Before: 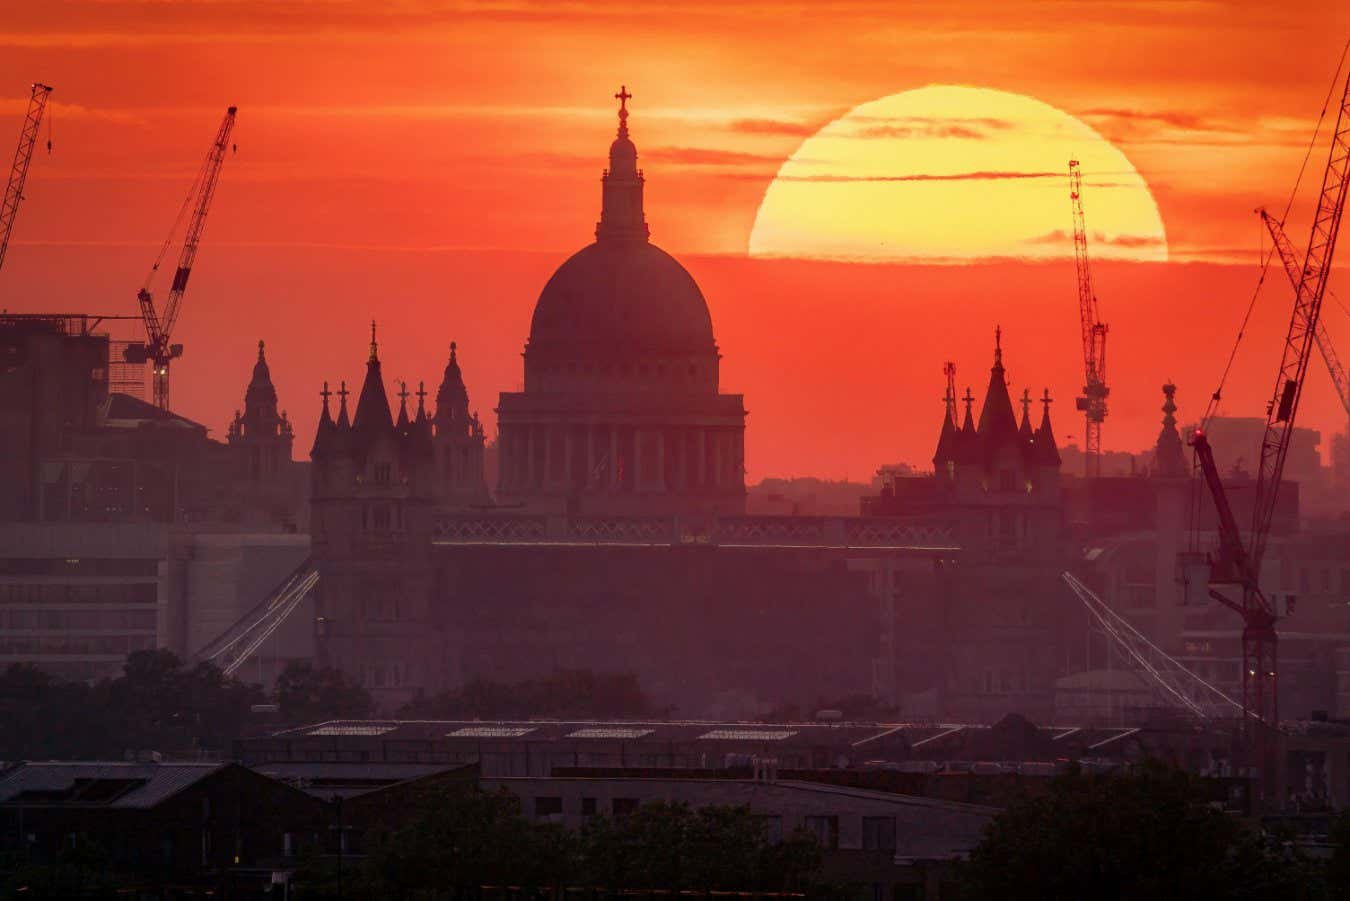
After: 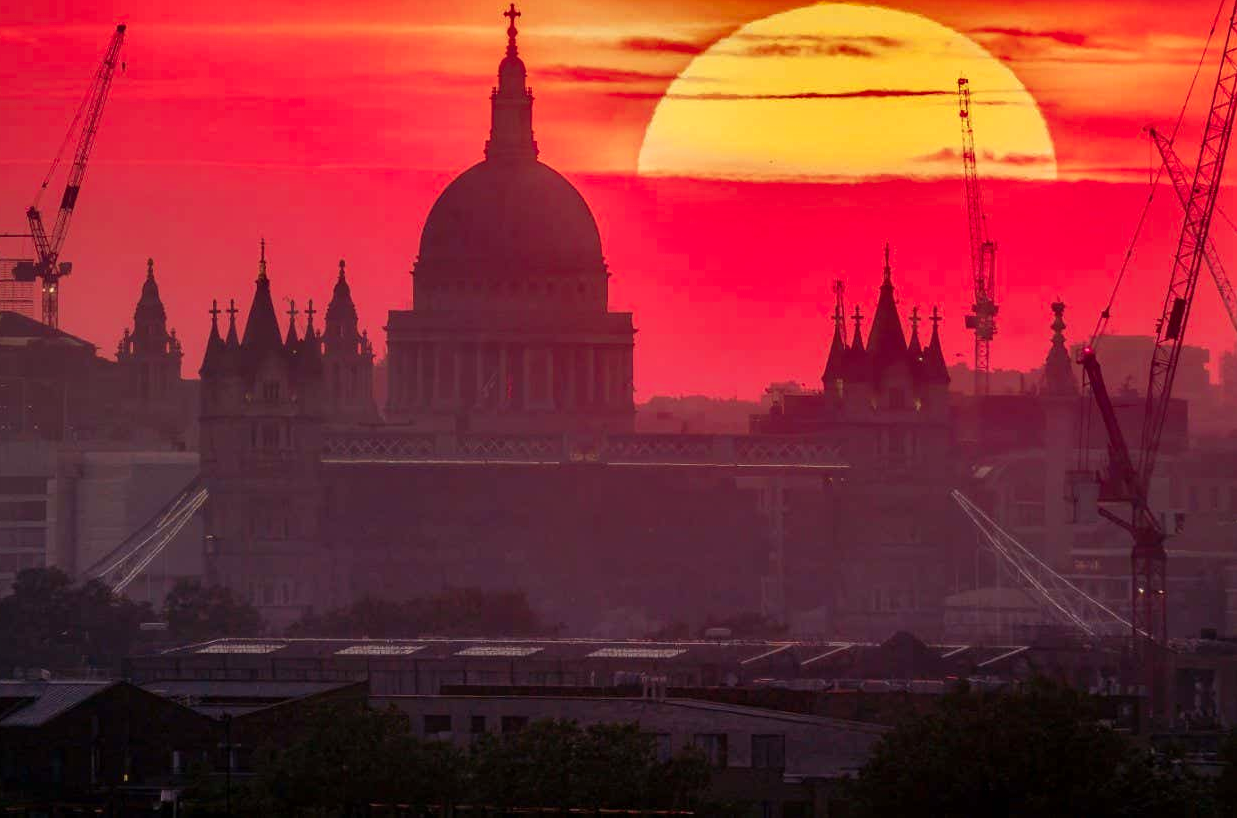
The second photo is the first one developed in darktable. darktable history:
crop and rotate: left 8.336%, top 9.17%
shadows and highlights: shadows 24.17, highlights -77.17, soften with gaussian
color zones: curves: ch1 [(0.235, 0.558) (0.75, 0.5)]; ch2 [(0.25, 0.462) (0.749, 0.457)]
